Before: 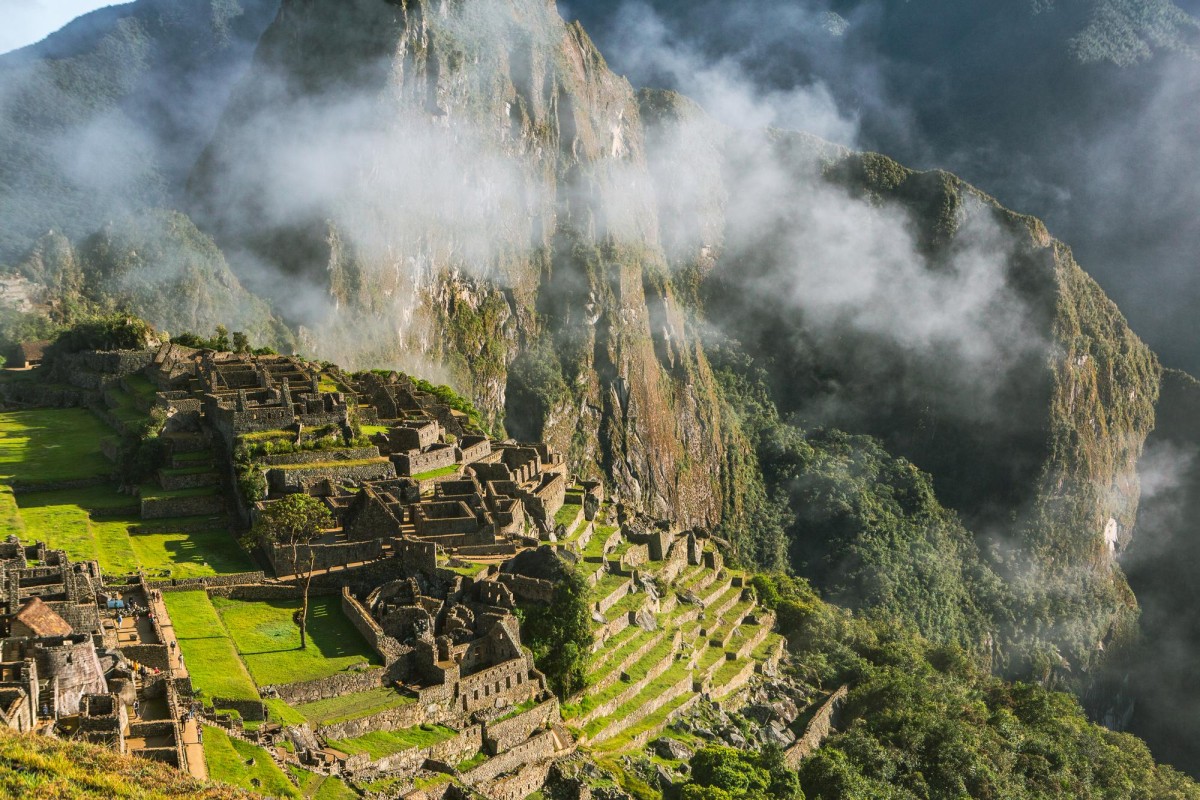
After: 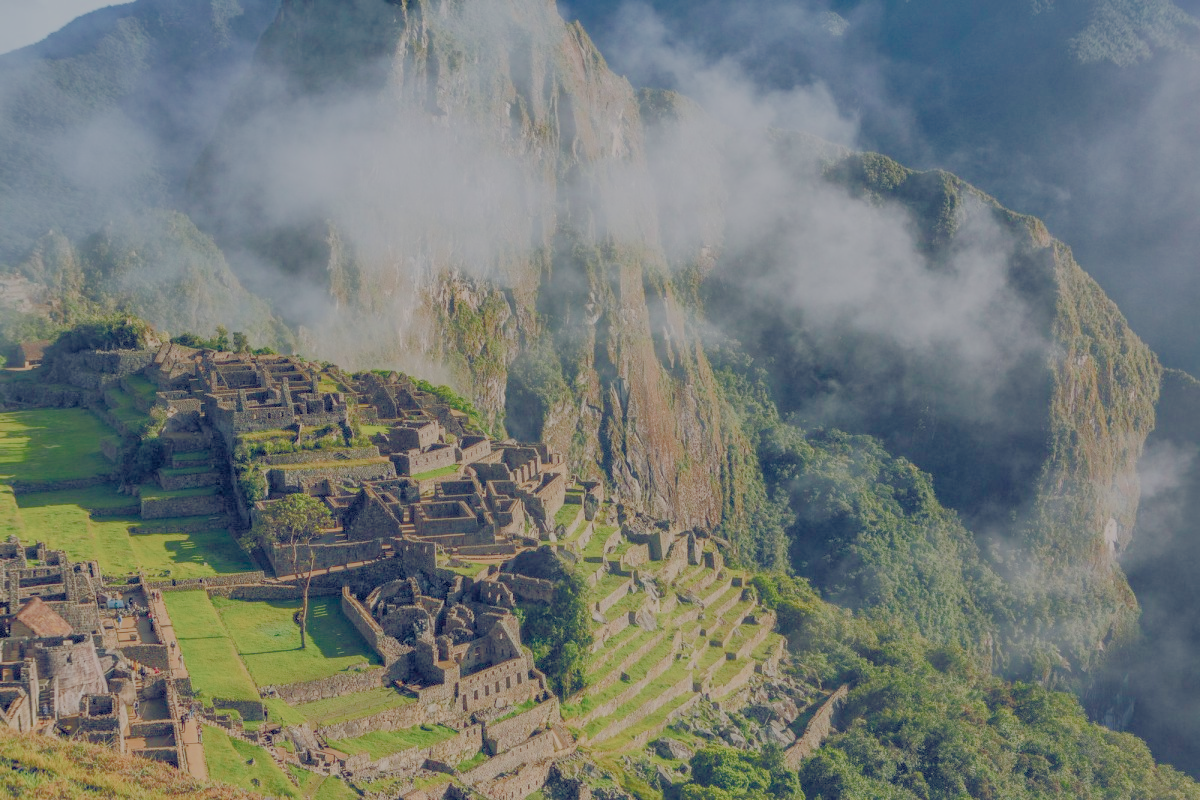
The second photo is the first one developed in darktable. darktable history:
exposure: black level correction 0, exposure 0.695 EV, compensate highlight preservation false
filmic rgb: black relative exposure -13.88 EV, white relative exposure 7.96 EV, hardness 3.74, latitude 49.65%, contrast 0.501
color balance rgb: power › chroma 1.014%, power › hue 256.92°, global offset › luminance -0.278%, global offset › chroma 0.307%, global offset › hue 262.76°, perceptual saturation grading › global saturation 20%, perceptual saturation grading › highlights -25.555%, perceptual saturation grading › shadows 49.741%
